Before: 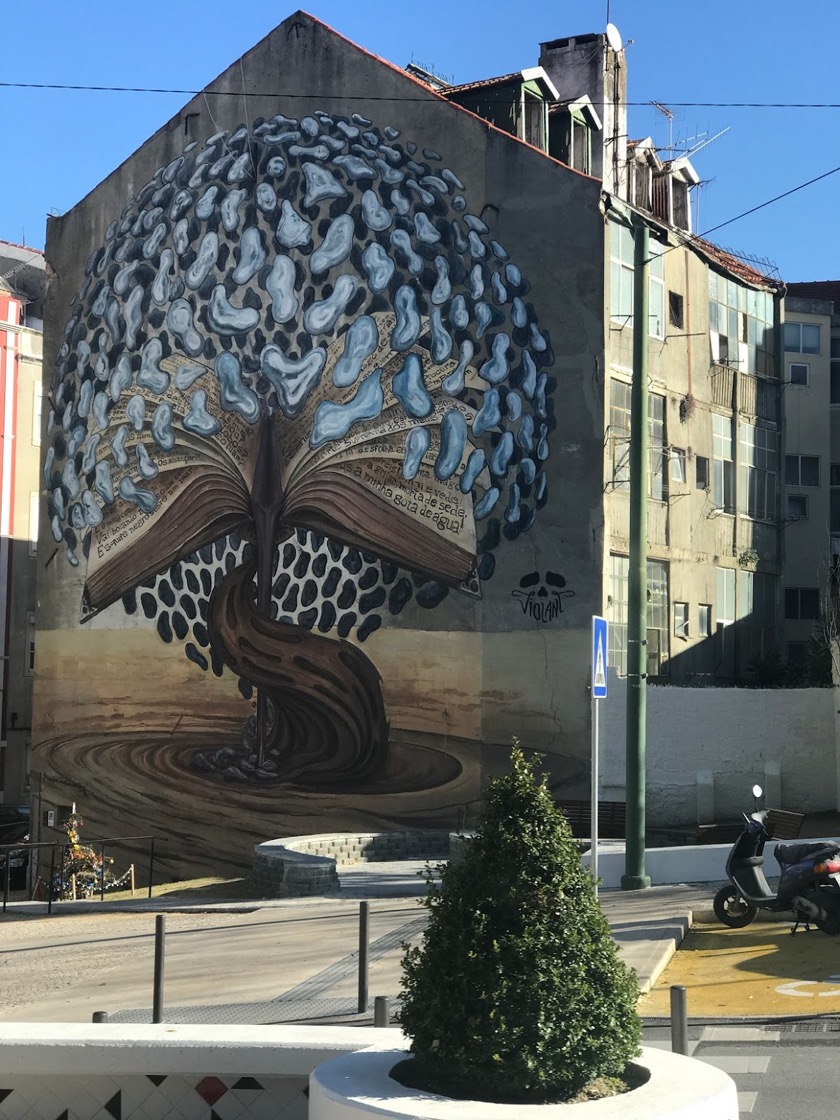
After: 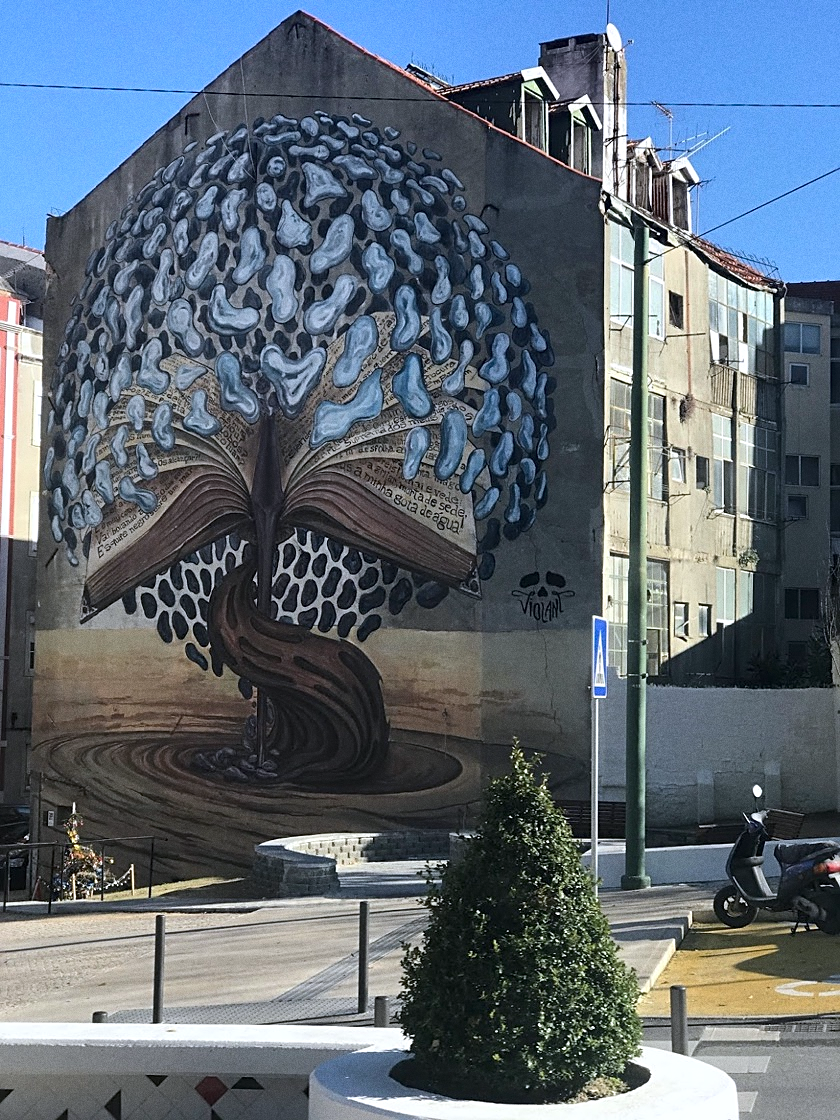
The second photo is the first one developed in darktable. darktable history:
sharpen: on, module defaults
color calibration: illuminant as shot in camera, x 0.358, y 0.373, temperature 4628.91 K
local contrast: mode bilateral grid, contrast 100, coarseness 100, detail 108%, midtone range 0.2
grain: coarseness 3.21 ISO
